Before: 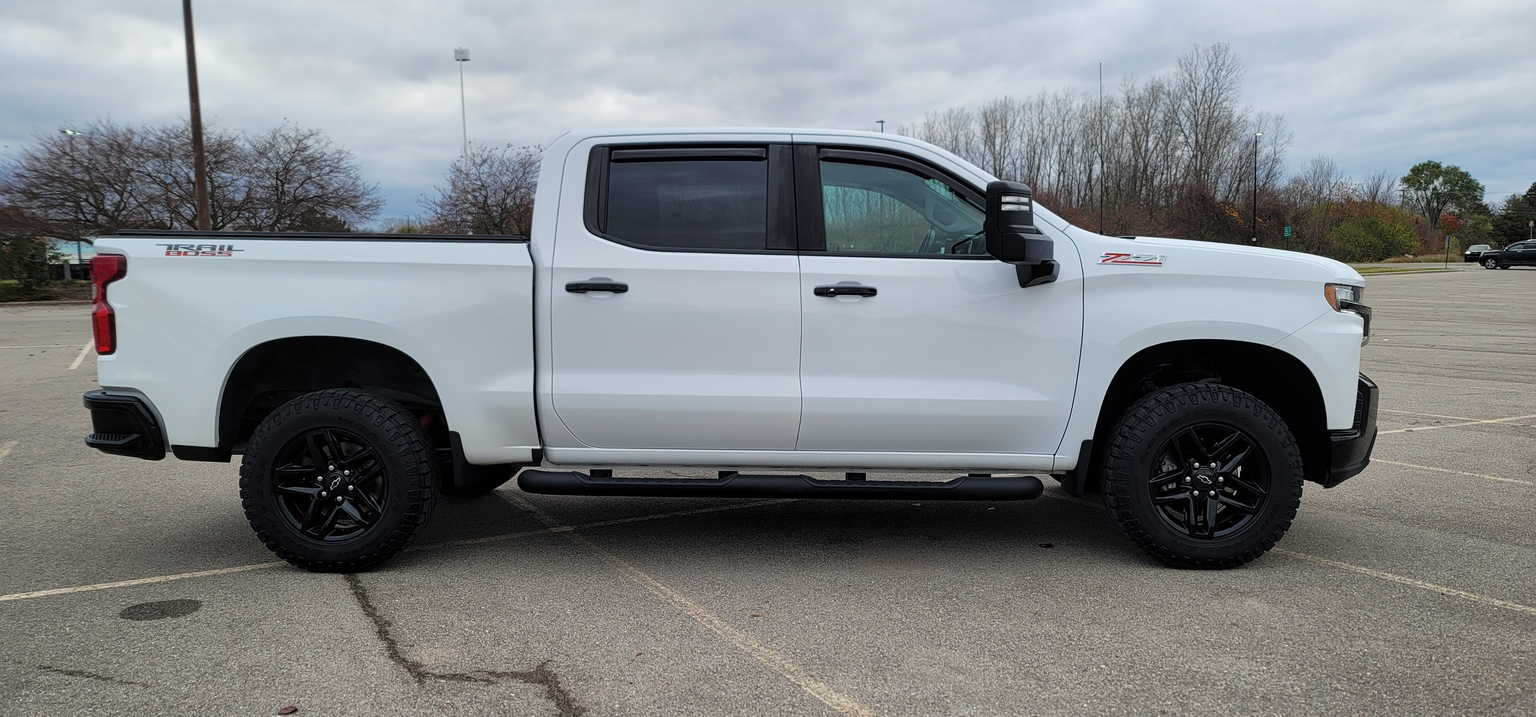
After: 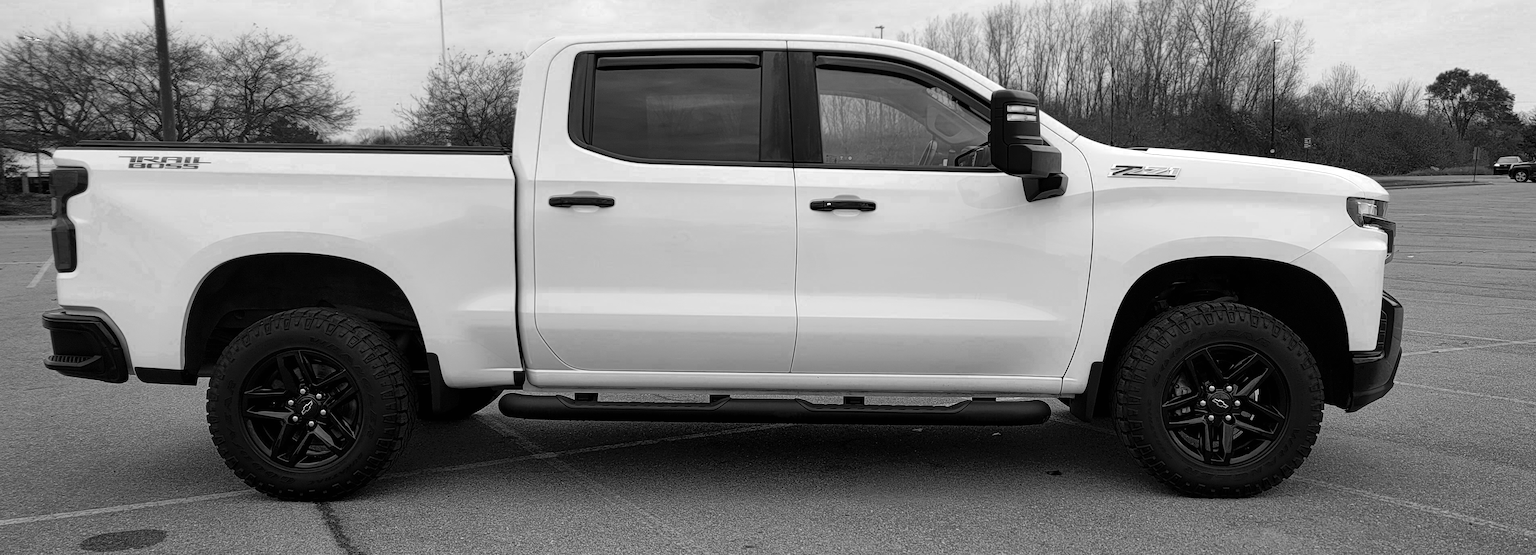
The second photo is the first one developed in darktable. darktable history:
crop and rotate: left 2.839%, top 13.477%, right 1.963%, bottom 12.823%
color zones: curves: ch0 [(0.287, 0.048) (0.493, 0.484) (0.737, 0.816)]; ch1 [(0, 0) (0.143, 0) (0.286, 0) (0.429, 0) (0.571, 0) (0.714, 0) (0.857, 0)]
